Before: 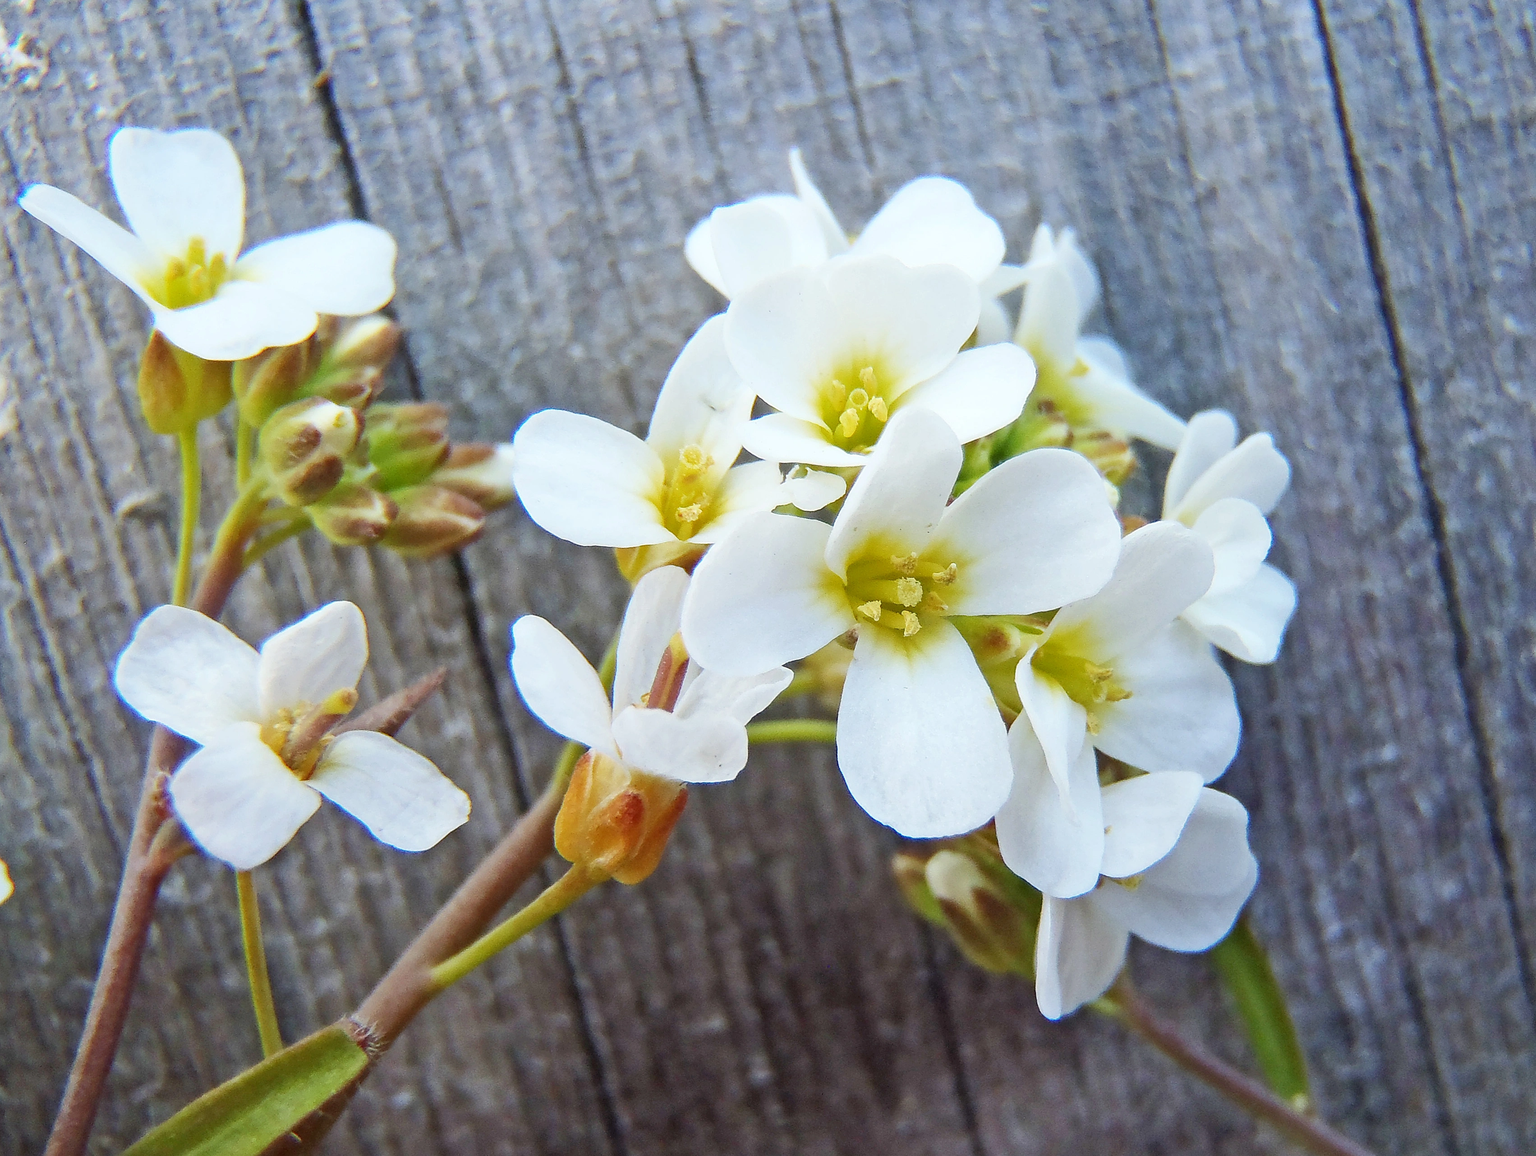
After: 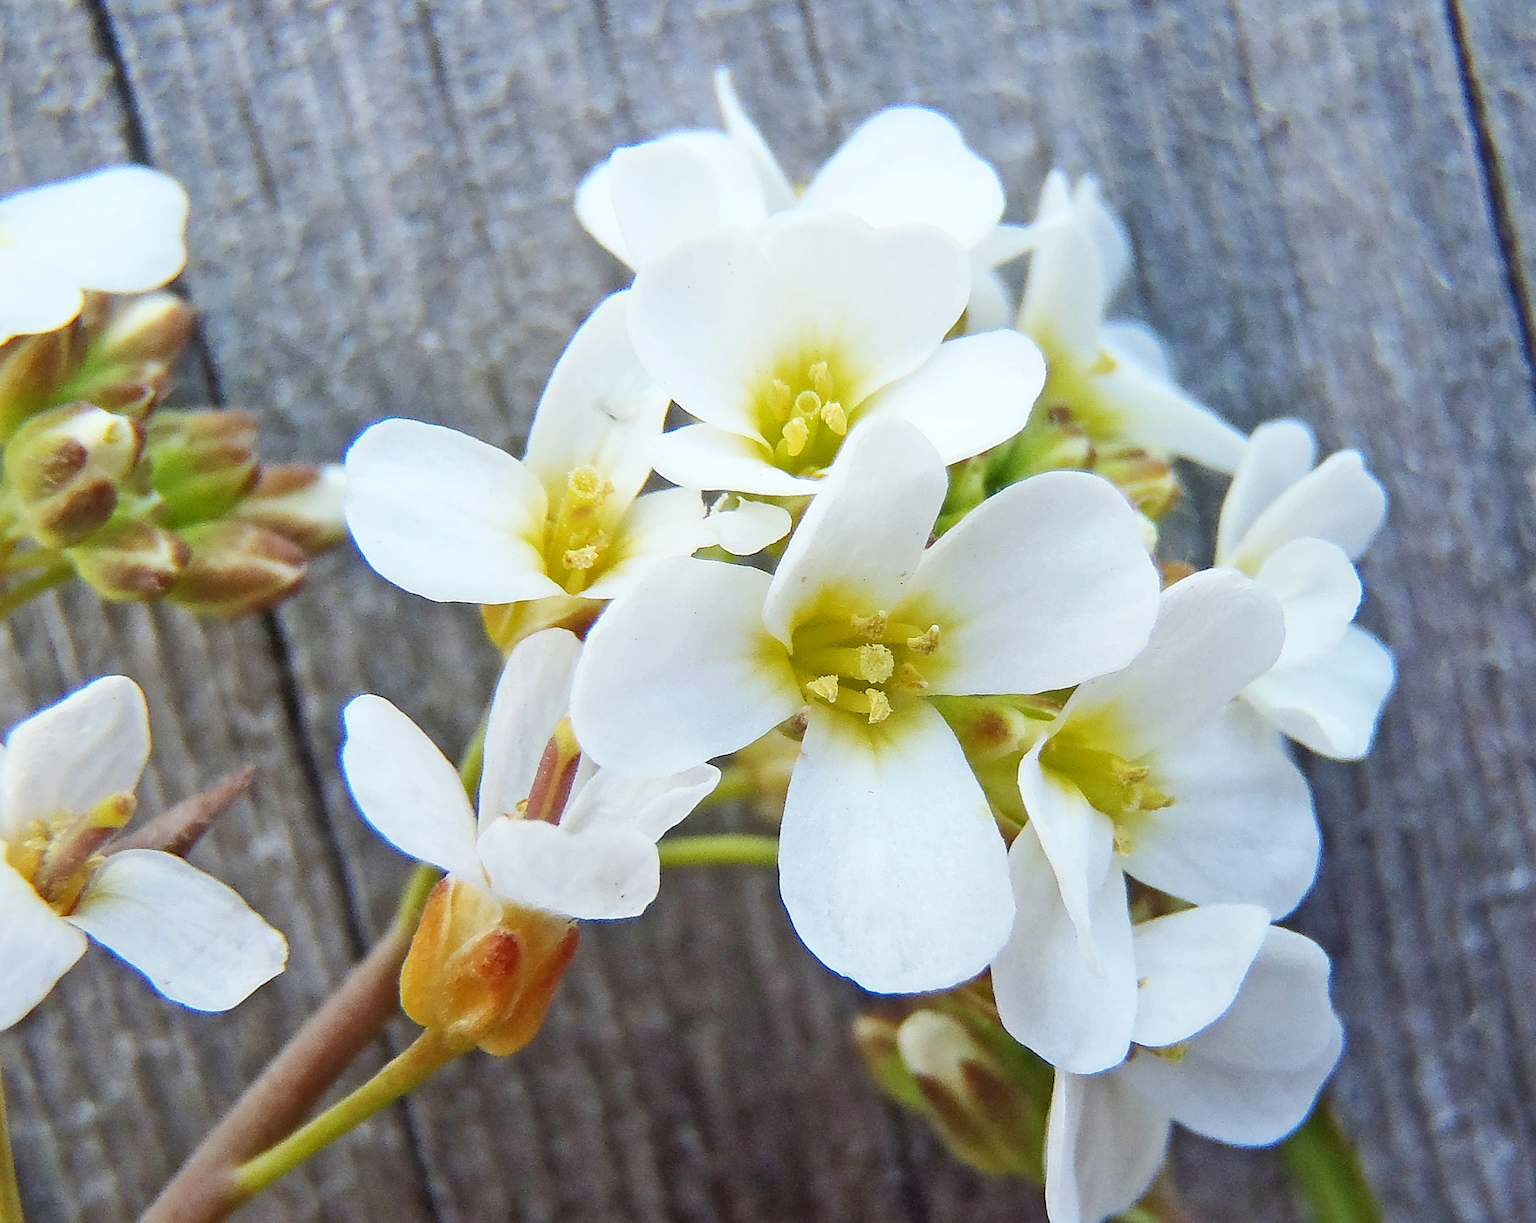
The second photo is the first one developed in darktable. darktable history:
crop: left 16.686%, top 8.46%, right 8.731%, bottom 12.614%
